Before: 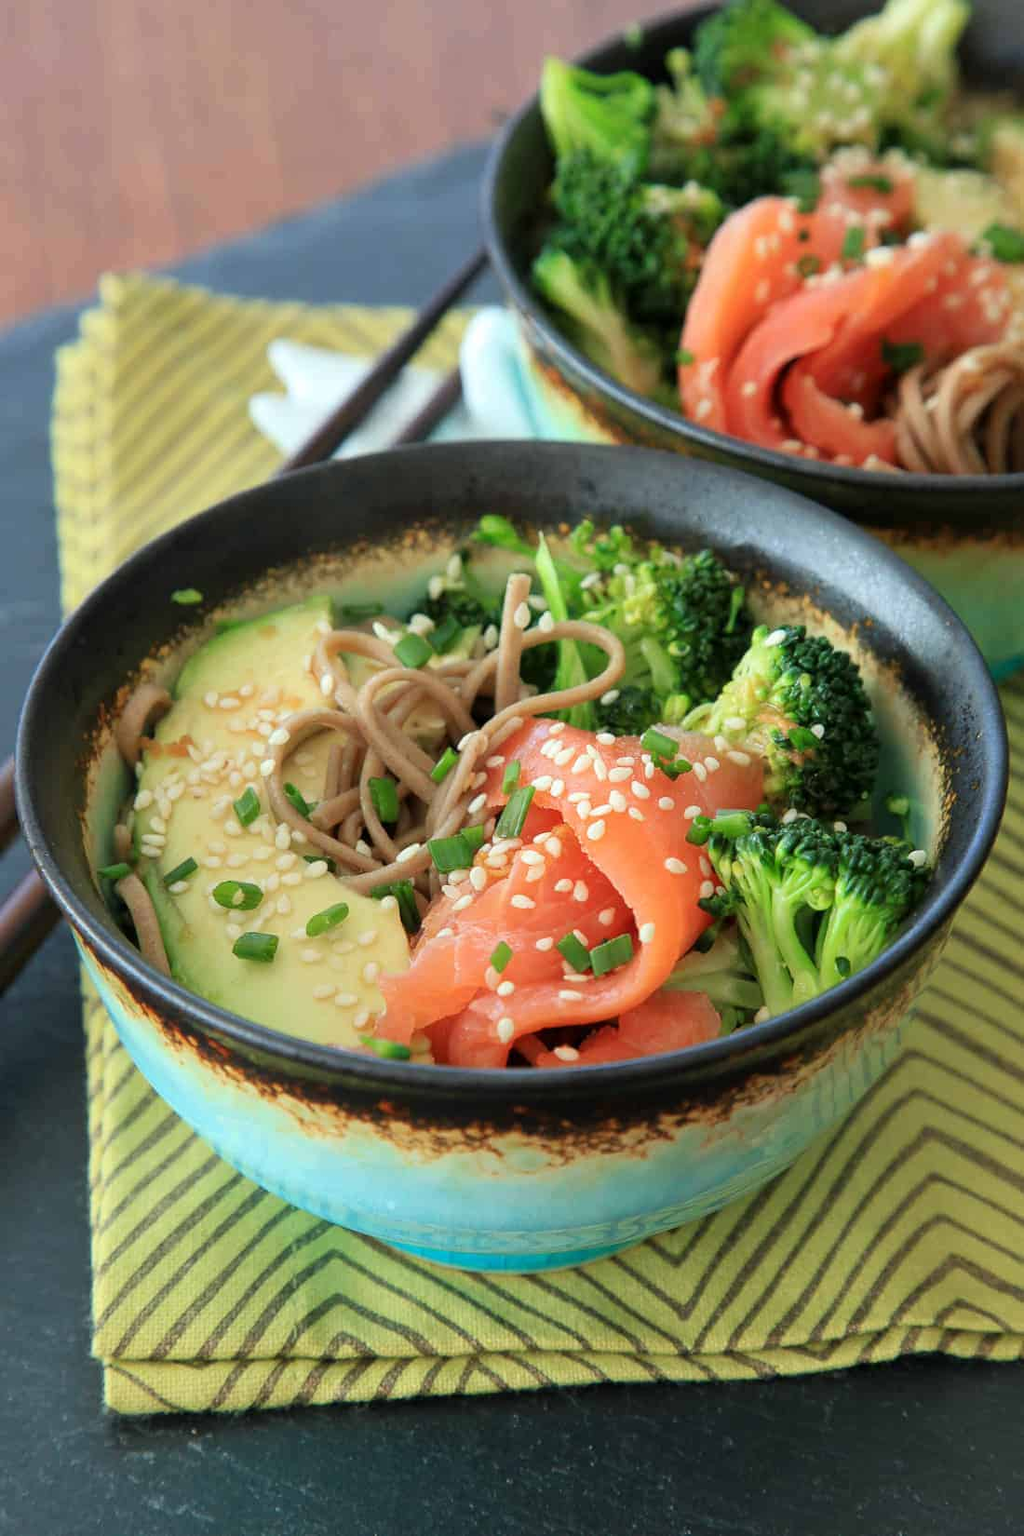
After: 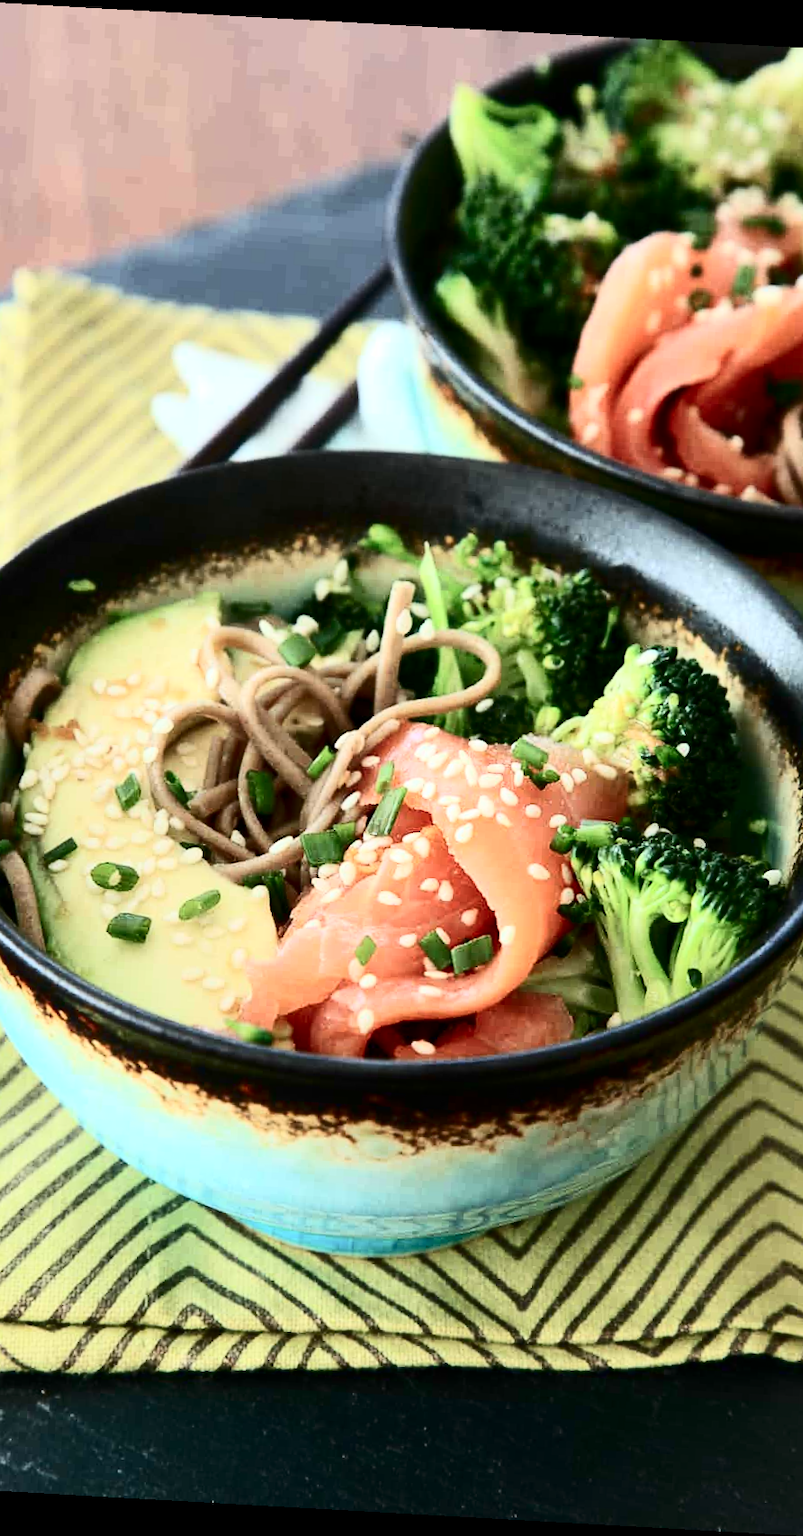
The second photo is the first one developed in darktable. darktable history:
contrast brightness saturation: contrast 0.49, saturation -0.087
crop and rotate: angle -3.22°, left 14.046%, top 0.028%, right 10.898%, bottom 0.051%
